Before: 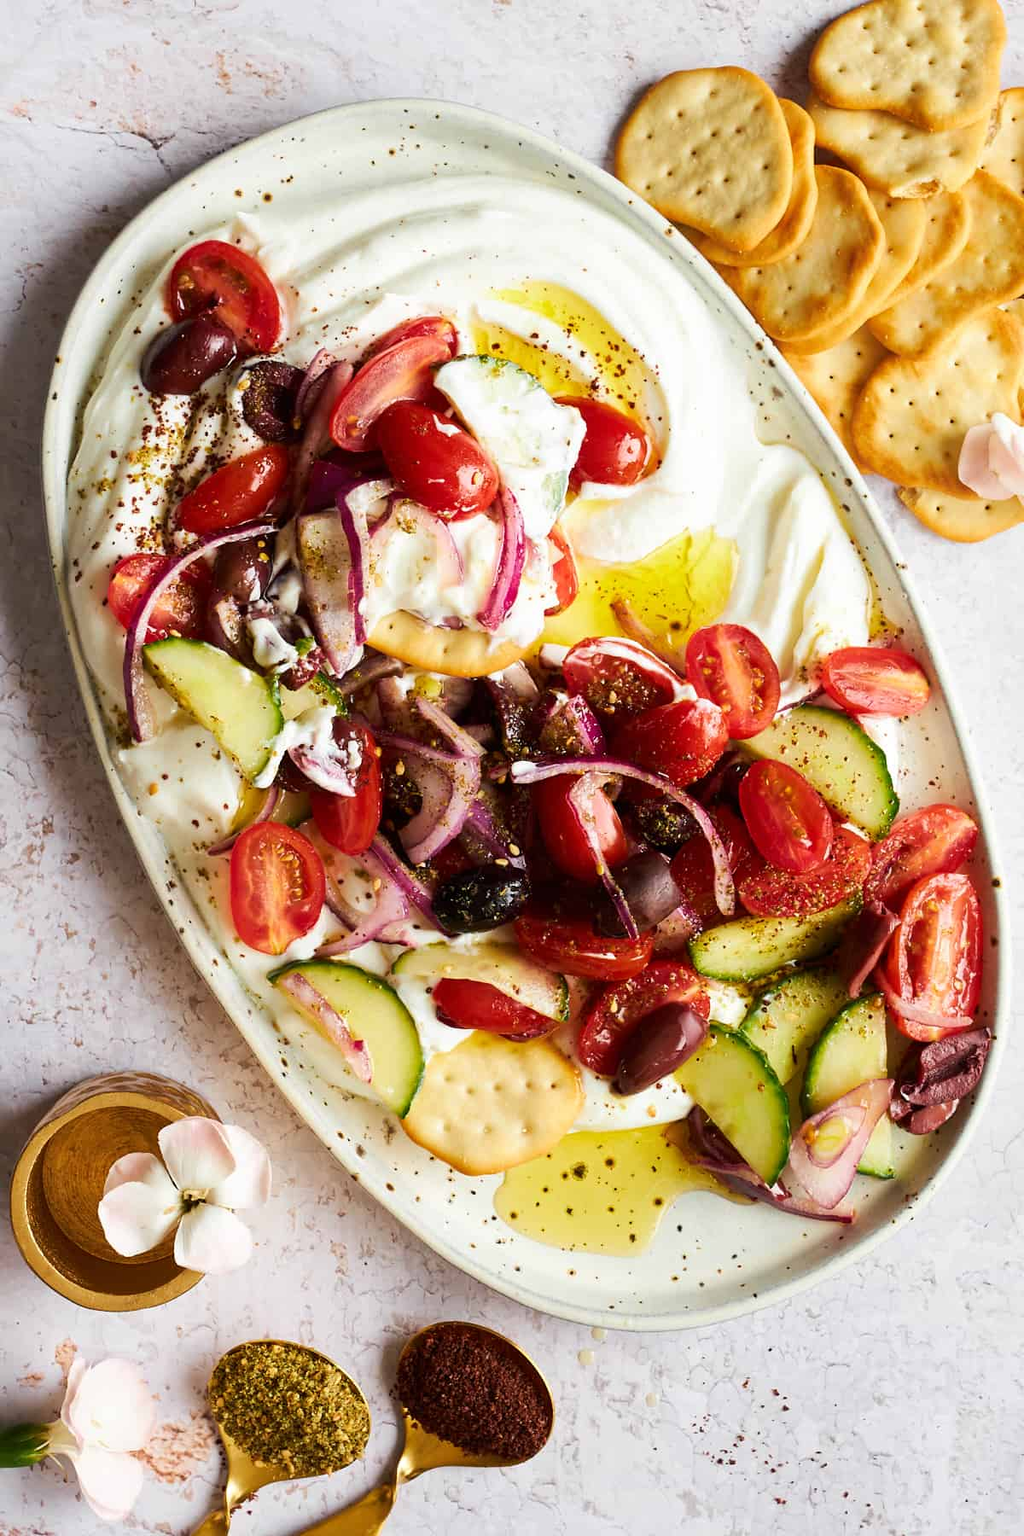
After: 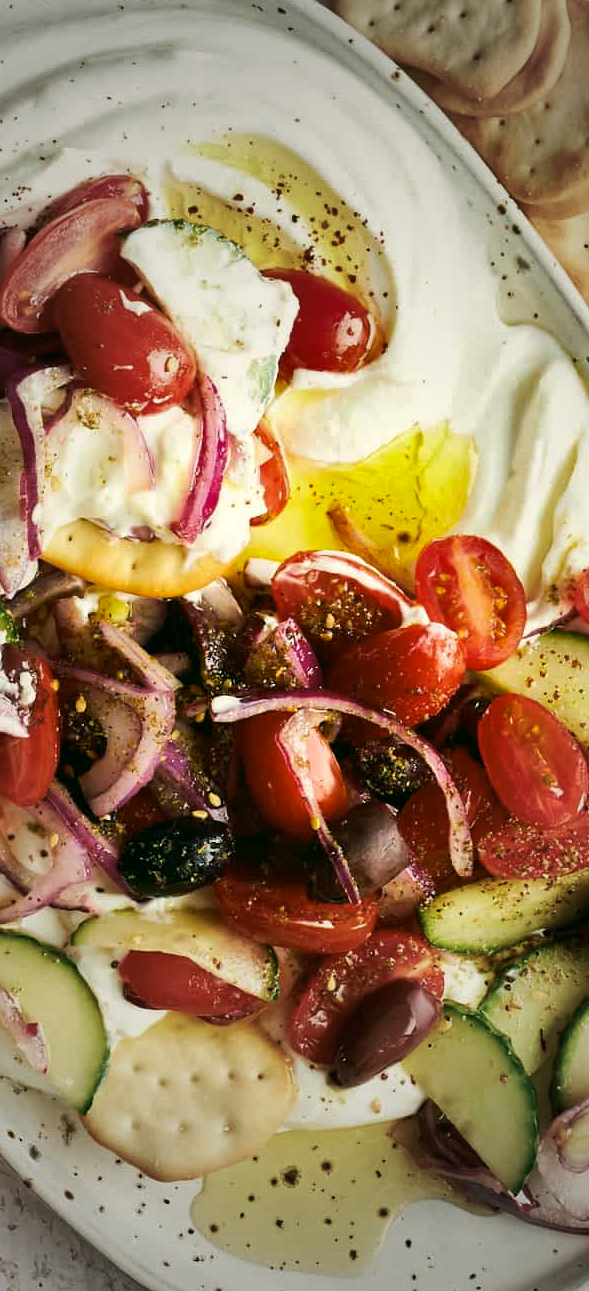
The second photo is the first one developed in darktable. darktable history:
color correction: highlights a* -0.487, highlights b* 9.27, shadows a* -9.27, shadows b* 0.668
shadows and highlights: shadows 48.57, highlights -42.04, soften with gaussian
vignetting: fall-off start 33.57%, fall-off radius 64.81%, width/height ratio 0.96, unbound false
crop: left 32.333%, top 10.932%, right 18.547%, bottom 17.341%
